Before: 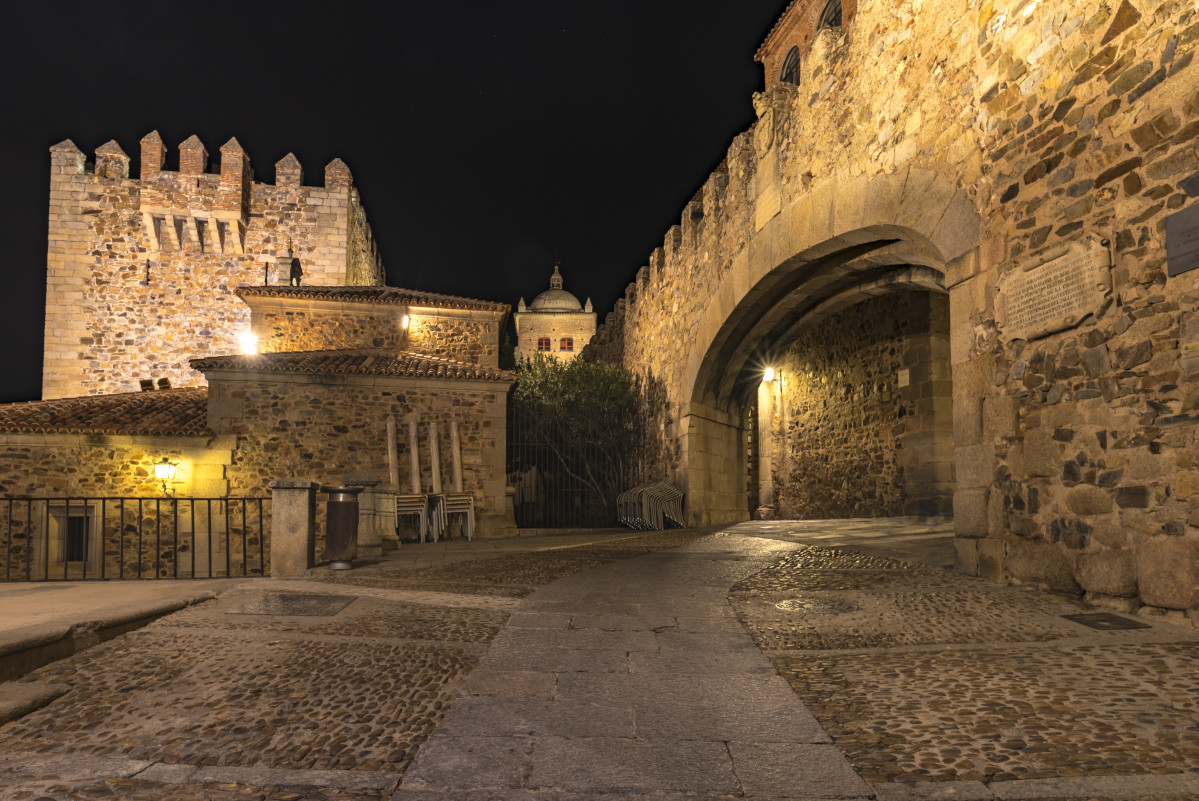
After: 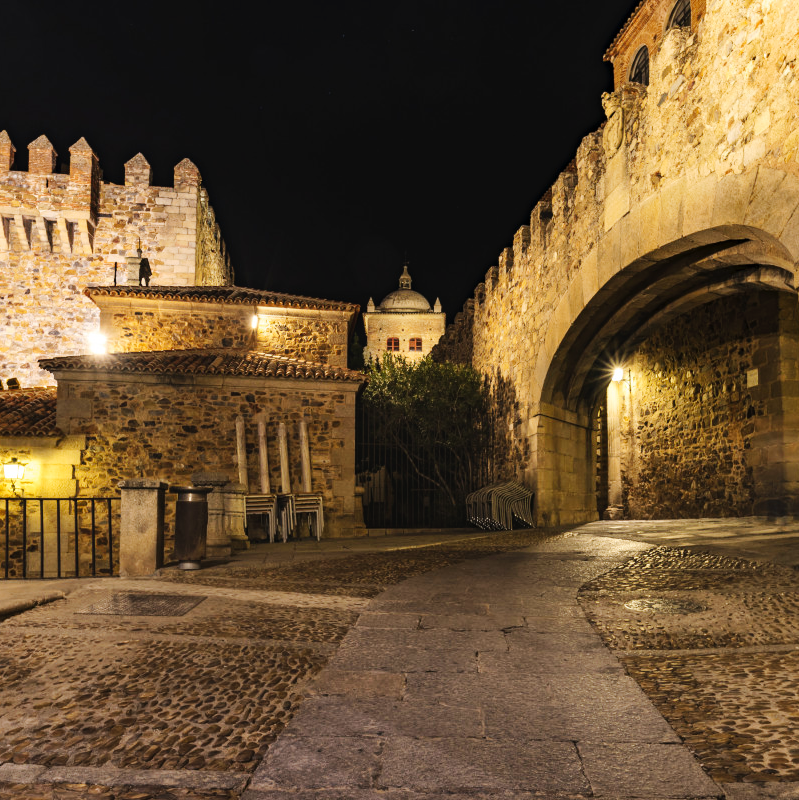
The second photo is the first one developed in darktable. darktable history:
crop and rotate: left 12.648%, right 20.685%
tone curve: curves: ch0 [(0, 0) (0.003, 0.002) (0.011, 0.009) (0.025, 0.019) (0.044, 0.031) (0.069, 0.04) (0.1, 0.059) (0.136, 0.092) (0.177, 0.134) (0.224, 0.192) (0.277, 0.262) (0.335, 0.348) (0.399, 0.446) (0.468, 0.554) (0.543, 0.646) (0.623, 0.731) (0.709, 0.807) (0.801, 0.867) (0.898, 0.931) (1, 1)], preserve colors none
